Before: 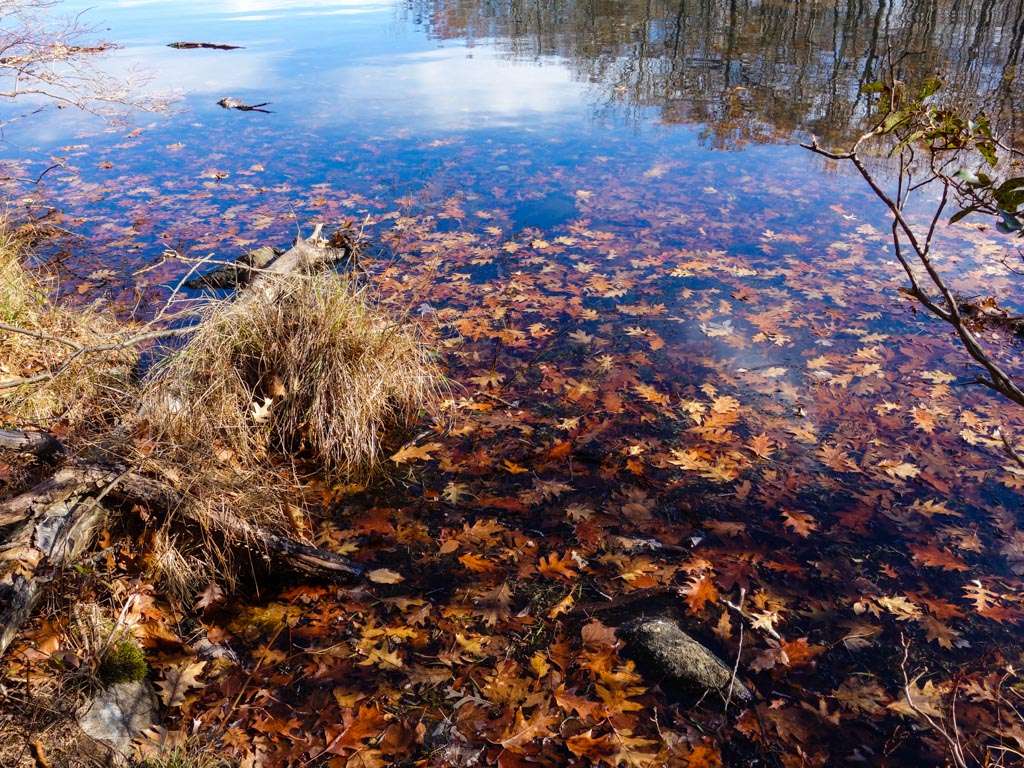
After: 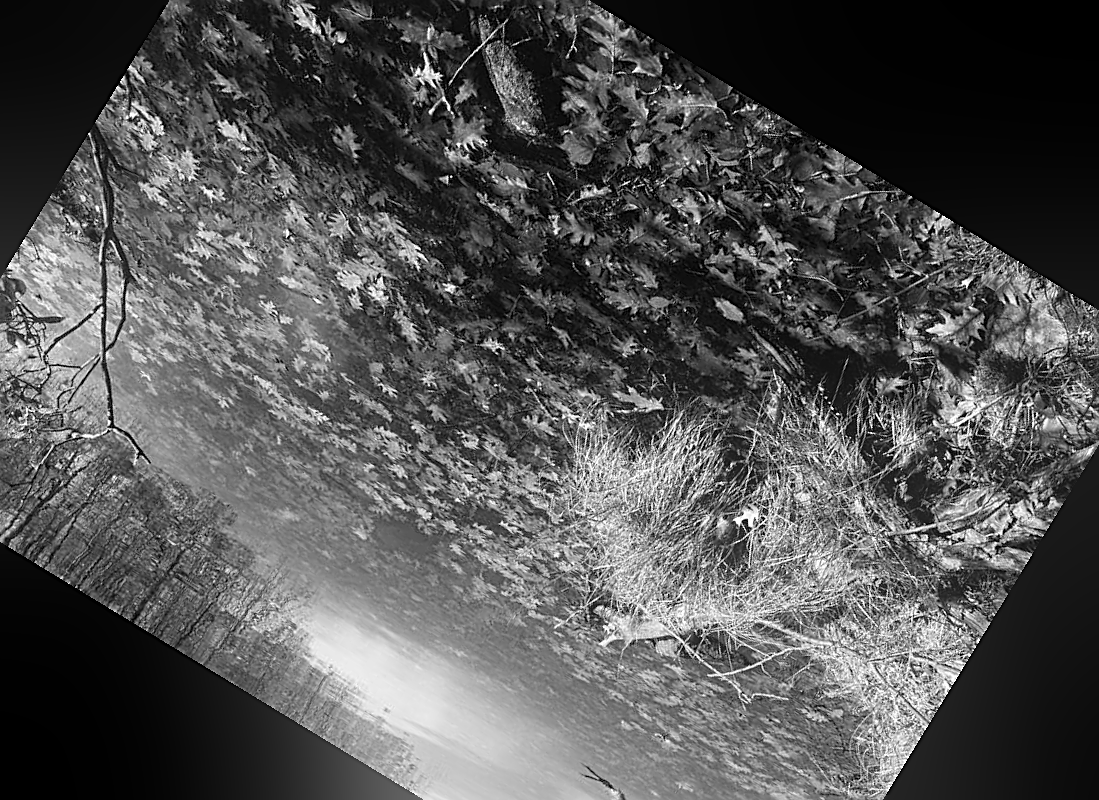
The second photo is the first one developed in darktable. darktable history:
bloom: on, module defaults
white balance: red 1.138, green 0.996, blue 0.812
crop and rotate: angle 148.68°, left 9.111%, top 15.603%, right 4.588%, bottom 17.041%
sharpen: amount 0.75
shadows and highlights: shadows -23.08, highlights 46.15, soften with gaussian
monochrome: a 26.22, b 42.67, size 0.8
